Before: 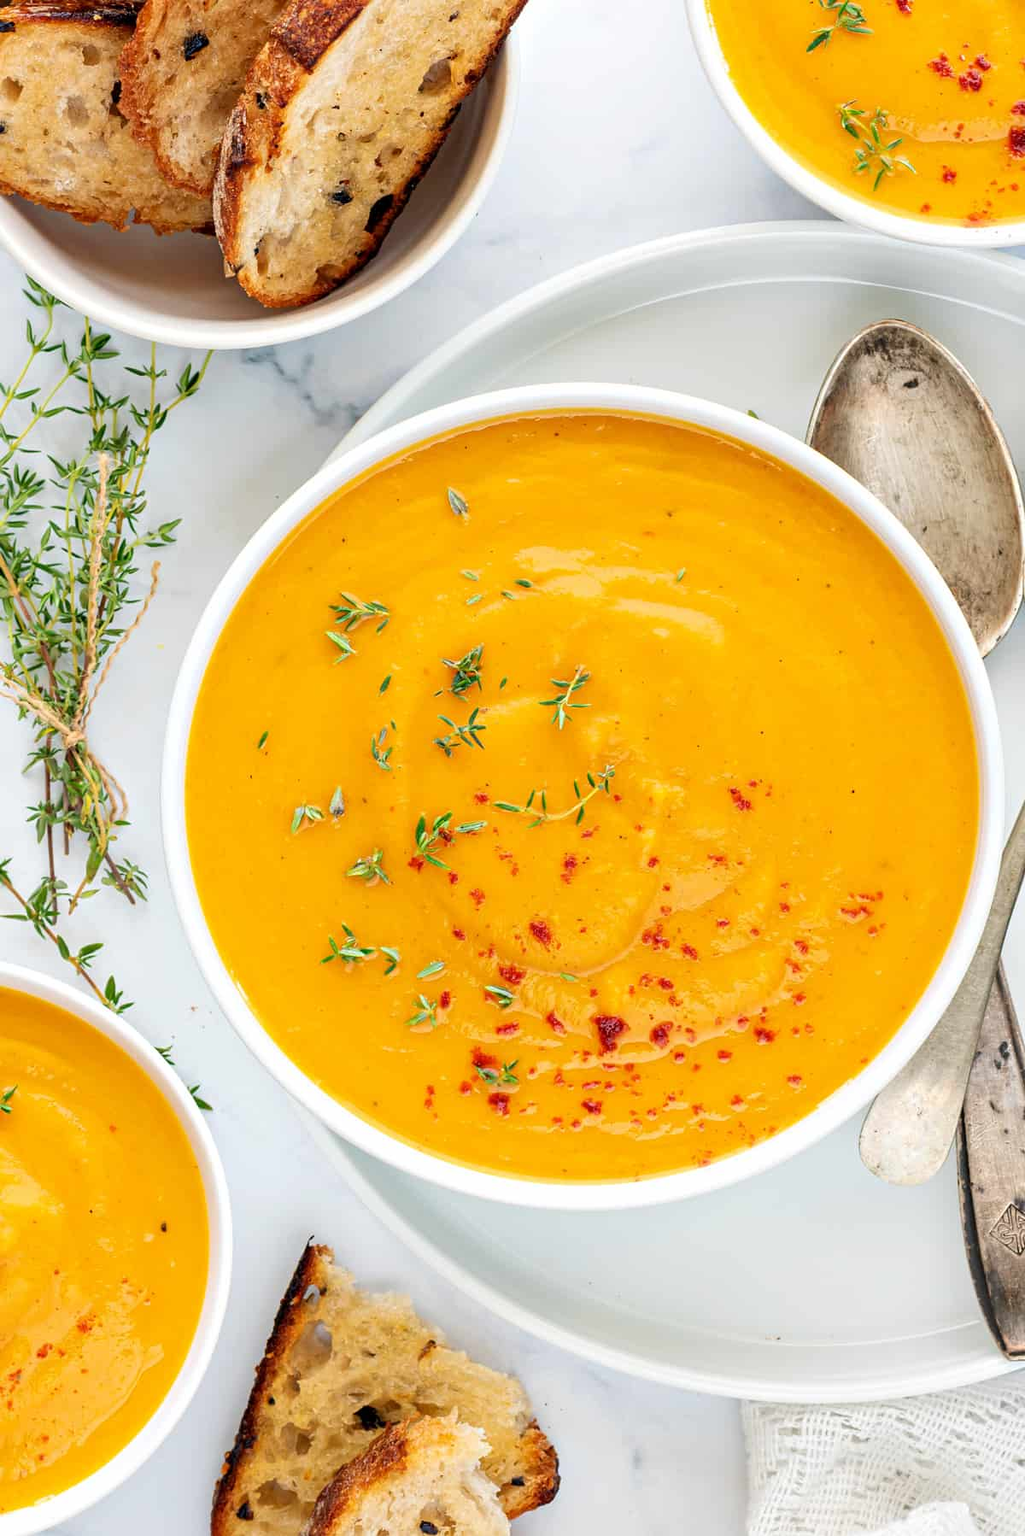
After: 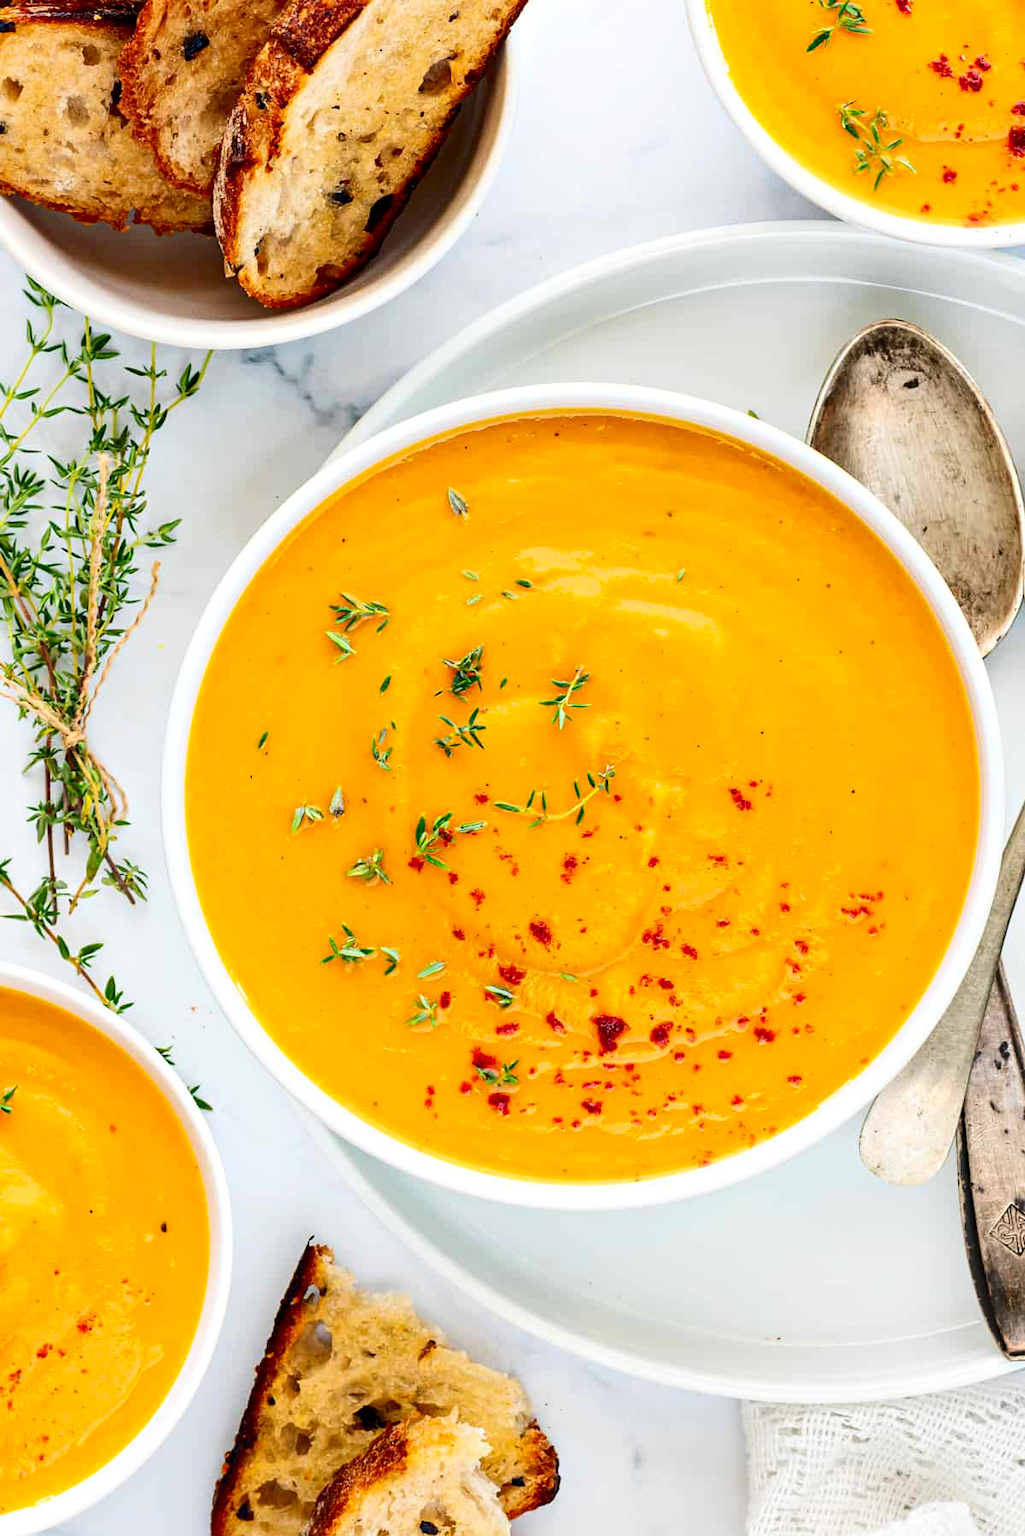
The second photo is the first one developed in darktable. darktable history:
contrast brightness saturation: contrast 0.211, brightness -0.113, saturation 0.213
tone equalizer: edges refinement/feathering 500, mask exposure compensation -1.57 EV, preserve details no
